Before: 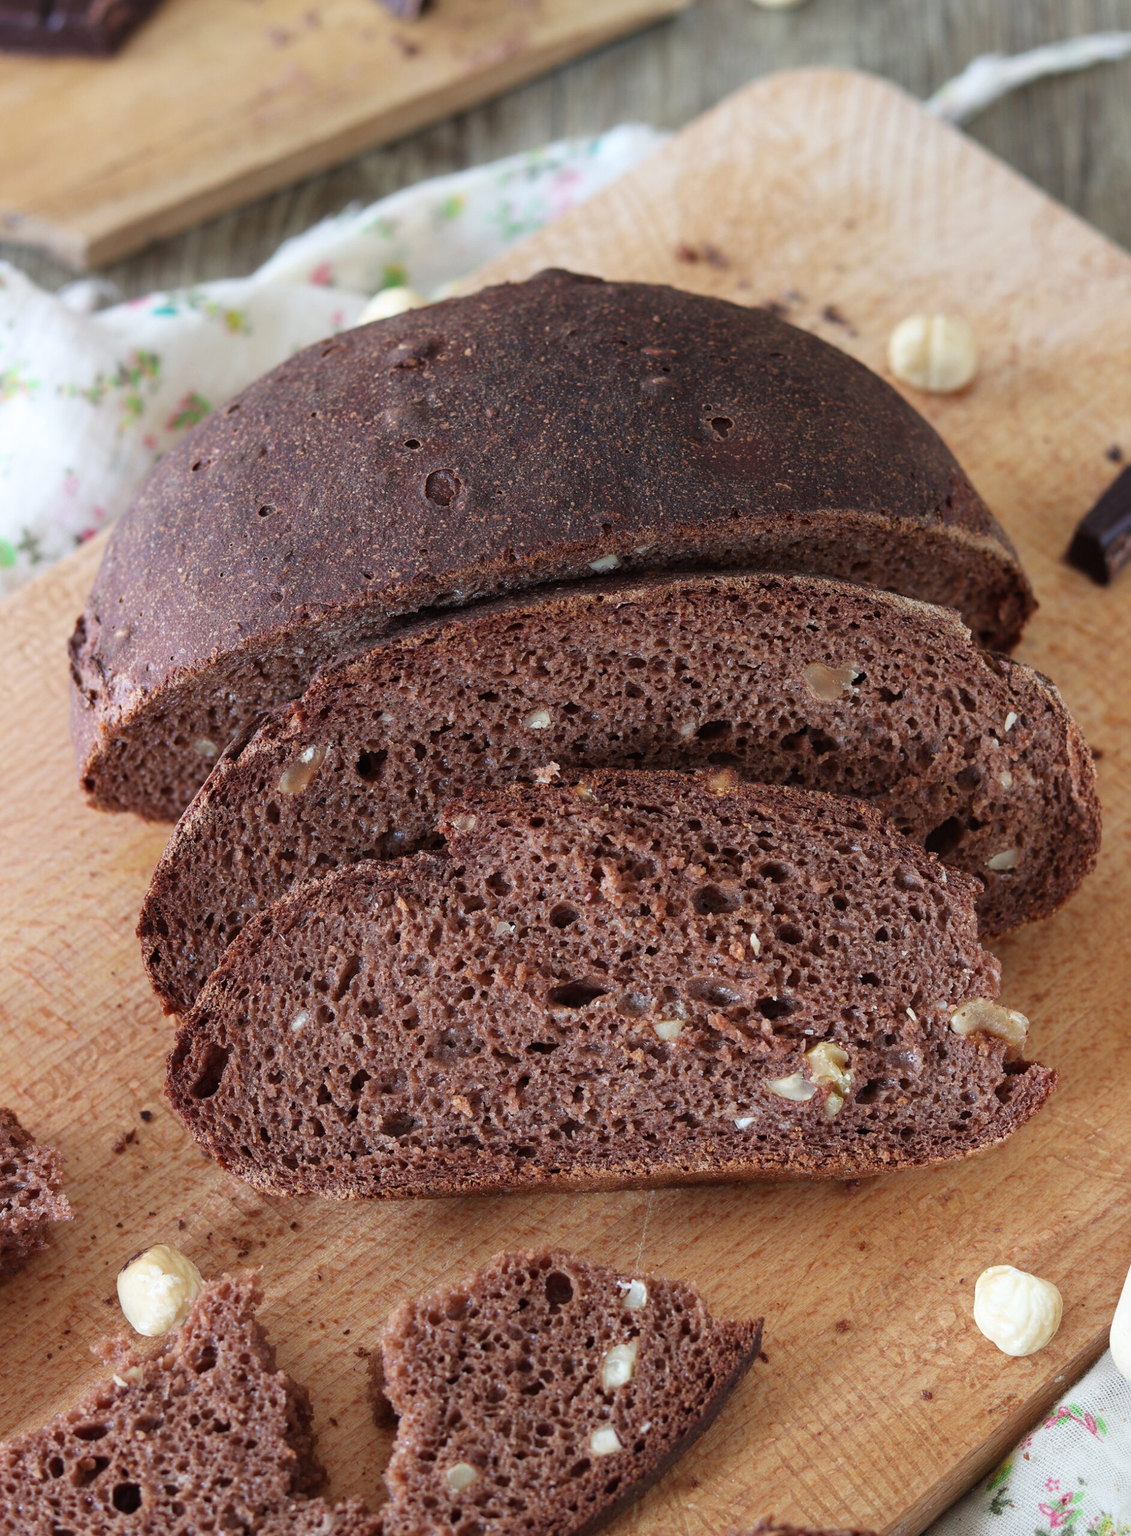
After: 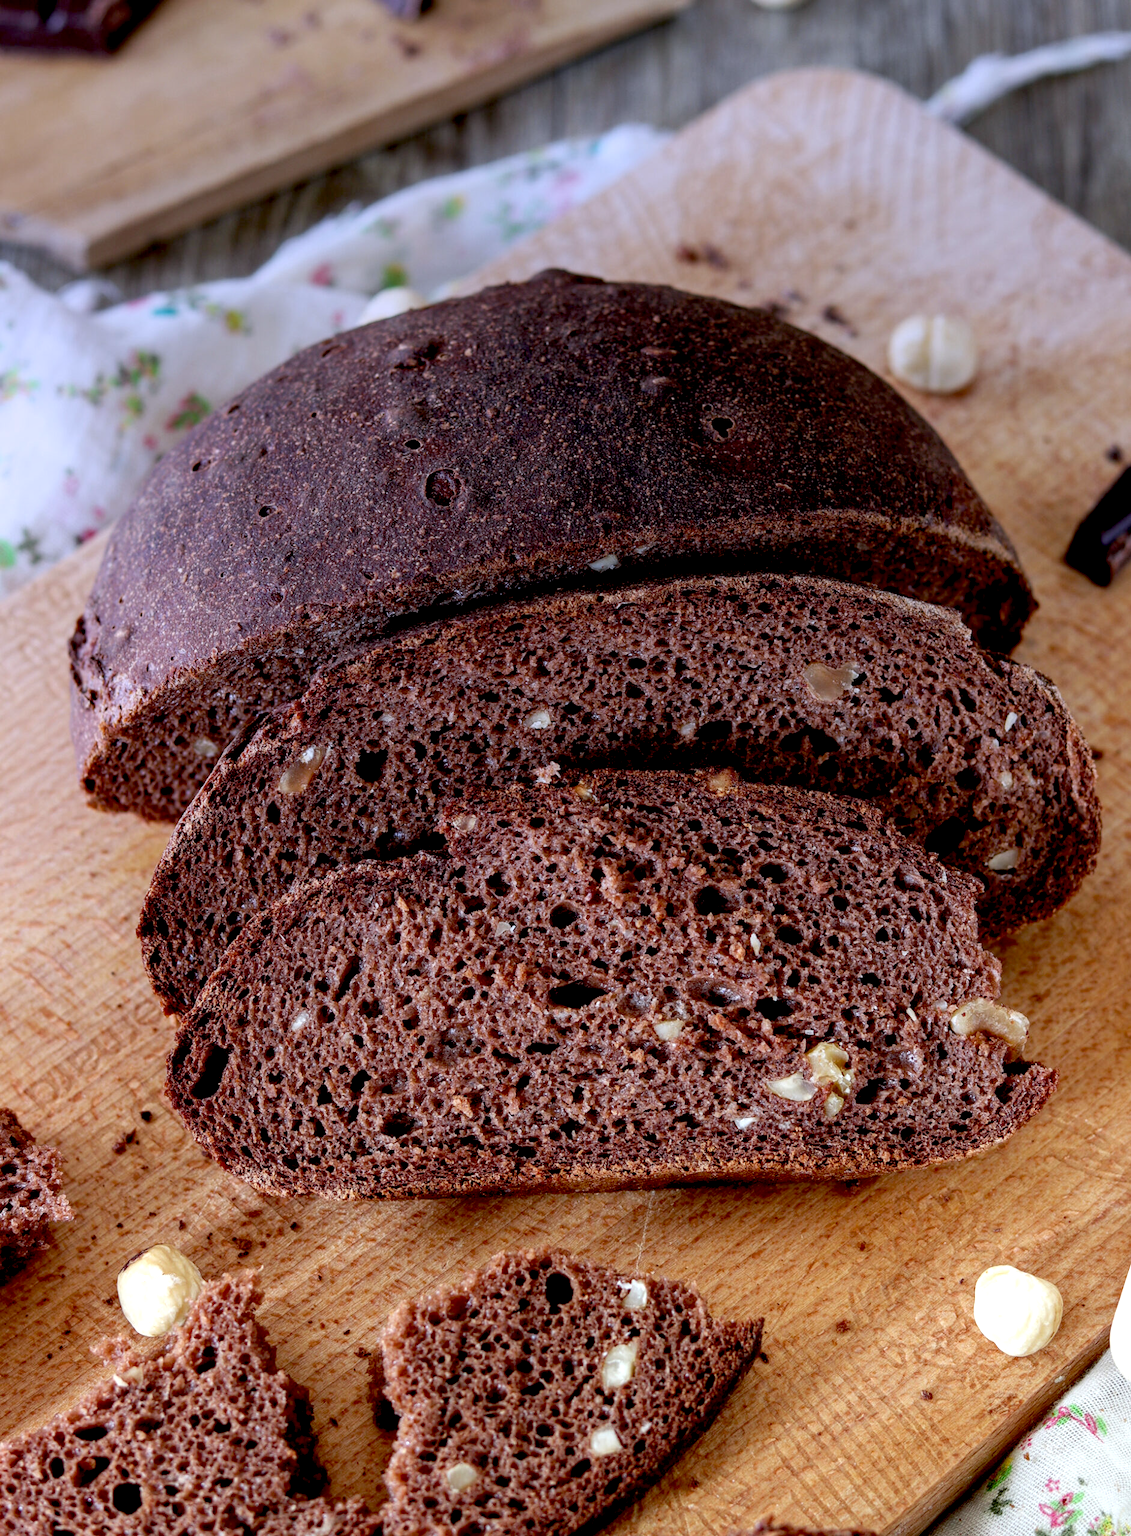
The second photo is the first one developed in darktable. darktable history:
tone curve: curves: ch0 [(0, 0) (0.003, 0.003) (0.011, 0.011) (0.025, 0.025) (0.044, 0.044) (0.069, 0.068) (0.1, 0.098) (0.136, 0.134) (0.177, 0.175) (0.224, 0.221) (0.277, 0.273) (0.335, 0.331) (0.399, 0.394) (0.468, 0.462) (0.543, 0.543) (0.623, 0.623) (0.709, 0.709) (0.801, 0.801) (0.898, 0.898) (1, 1)], preserve colors none
local contrast: on, module defaults
graduated density: hue 238.83°, saturation 50%
exposure: black level correction 0.031, exposure 0.304 EV, compensate highlight preservation false
